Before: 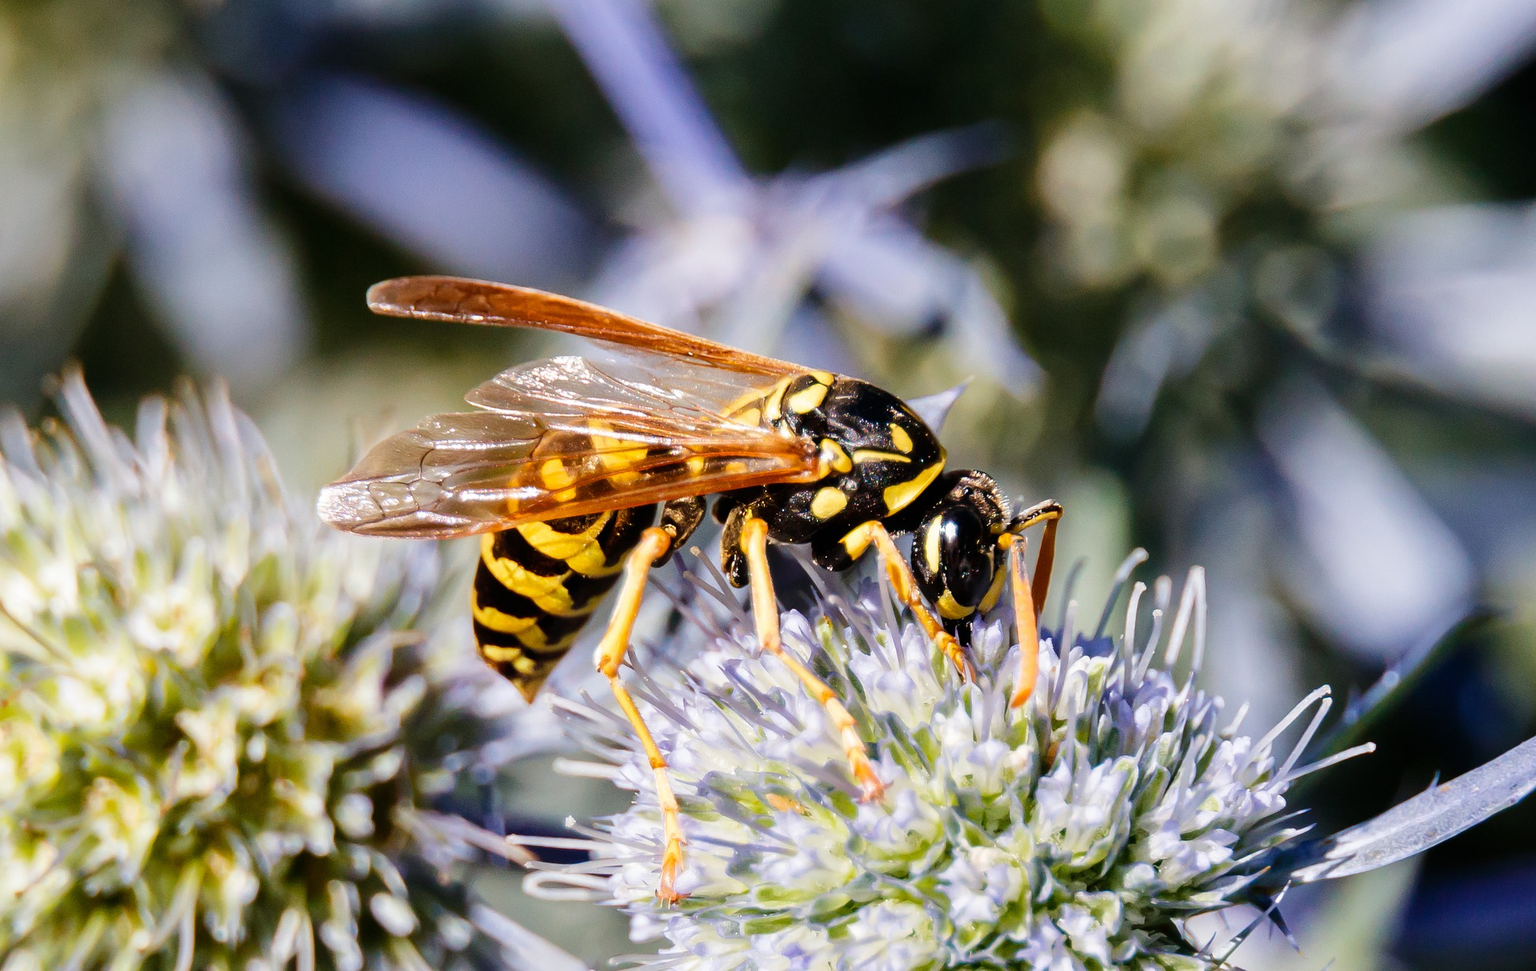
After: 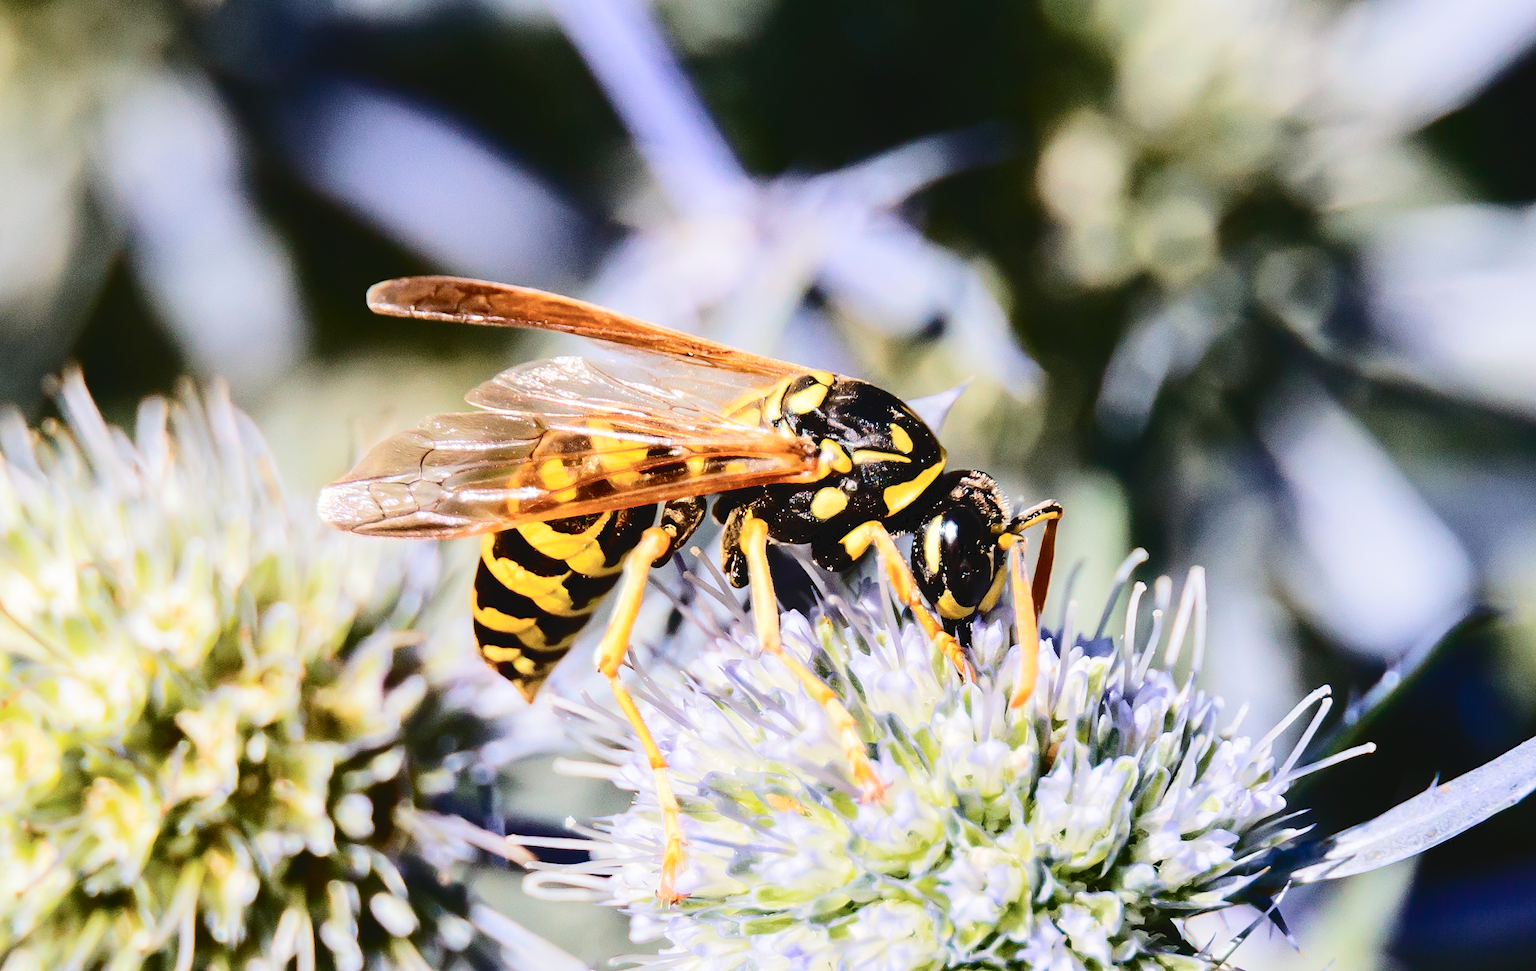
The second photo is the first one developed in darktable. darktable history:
tone equalizer: edges refinement/feathering 500, mask exposure compensation -1.57 EV, preserve details no
contrast brightness saturation: contrast 0.149, brightness 0.053
tone curve: curves: ch0 [(0, 0) (0.003, 0.049) (0.011, 0.052) (0.025, 0.057) (0.044, 0.069) (0.069, 0.076) (0.1, 0.09) (0.136, 0.111) (0.177, 0.15) (0.224, 0.197) (0.277, 0.267) (0.335, 0.366) (0.399, 0.477) (0.468, 0.561) (0.543, 0.651) (0.623, 0.733) (0.709, 0.804) (0.801, 0.869) (0.898, 0.924) (1, 1)], color space Lab, independent channels, preserve colors none
